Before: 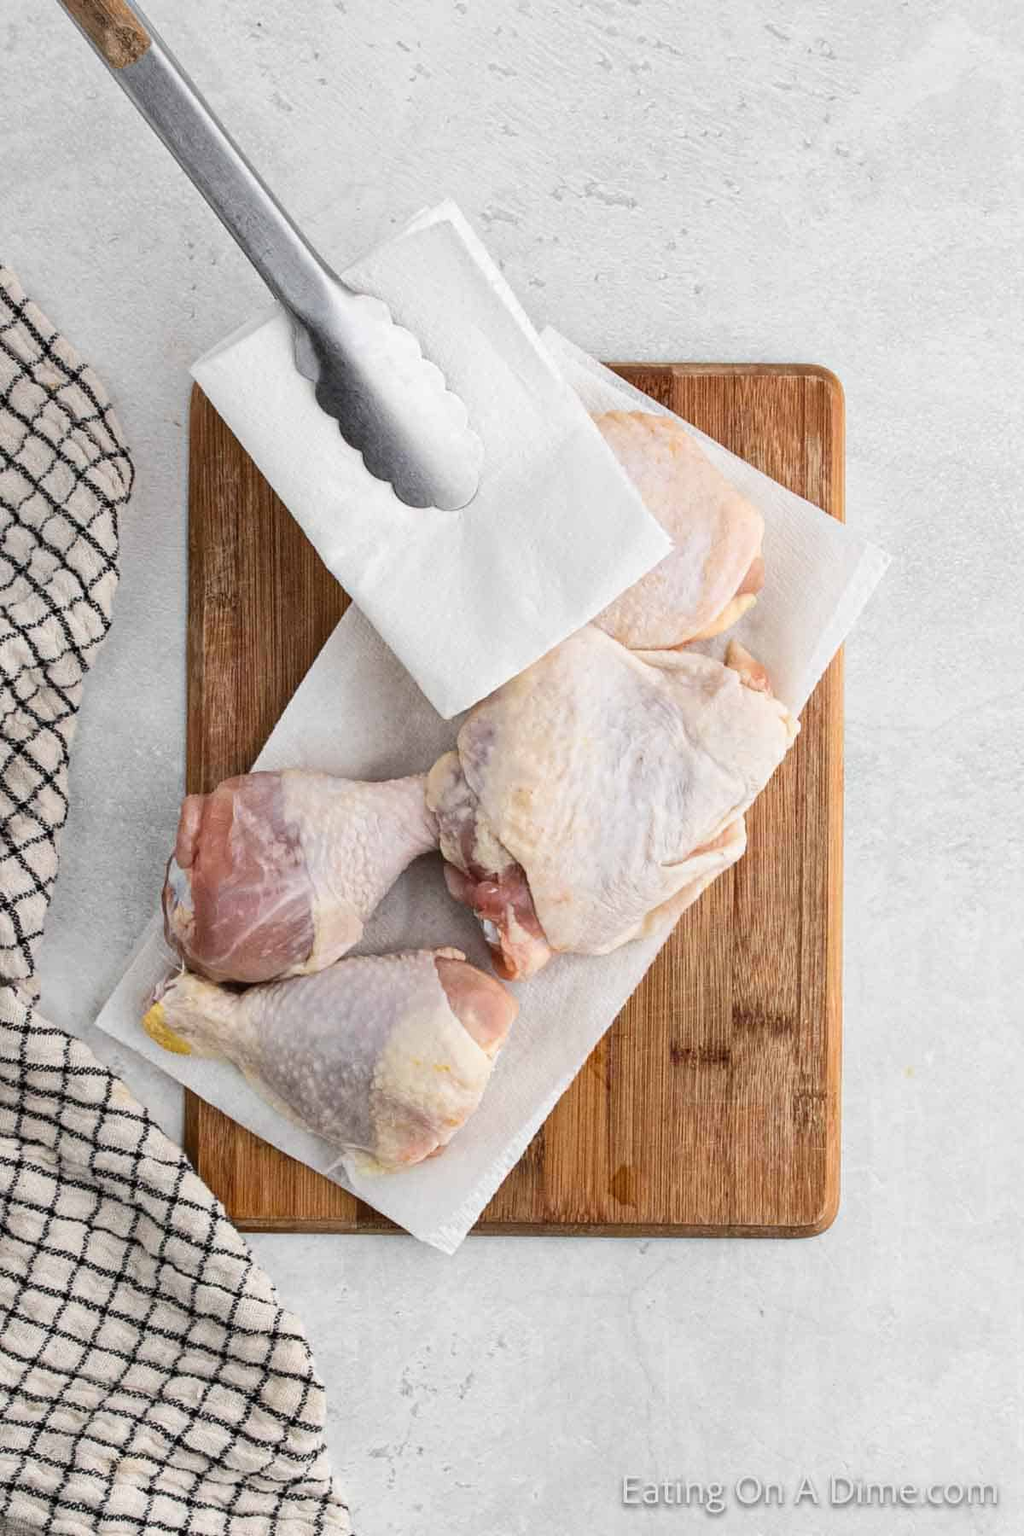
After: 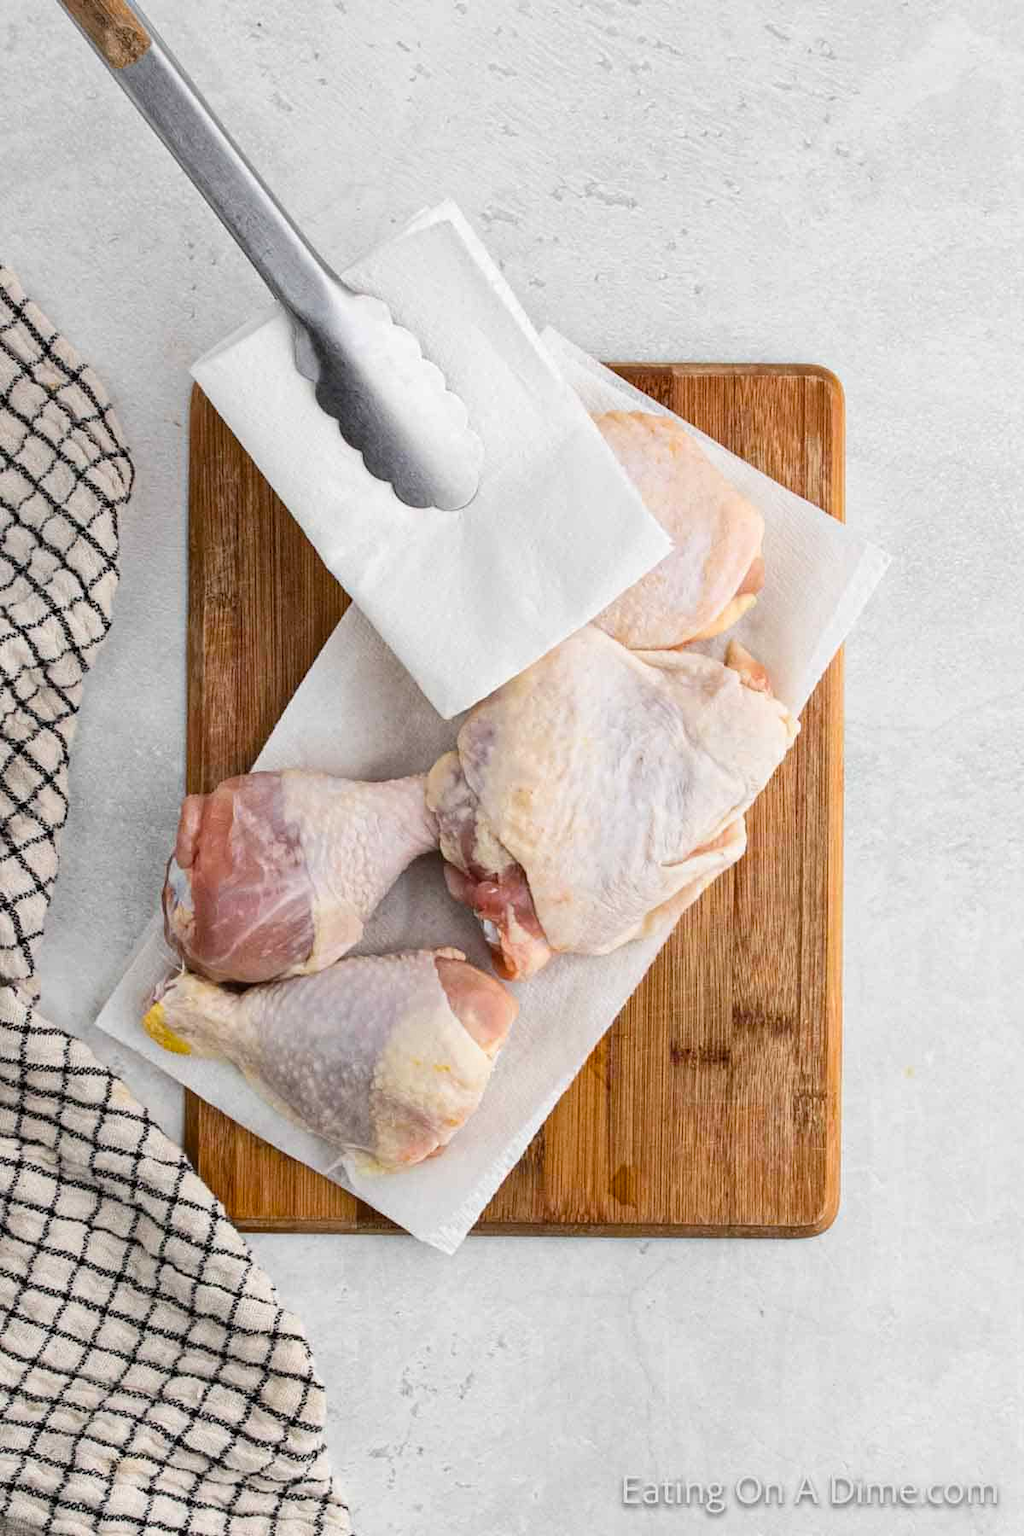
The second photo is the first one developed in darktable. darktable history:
color balance rgb: perceptual saturation grading › global saturation 19.728%
